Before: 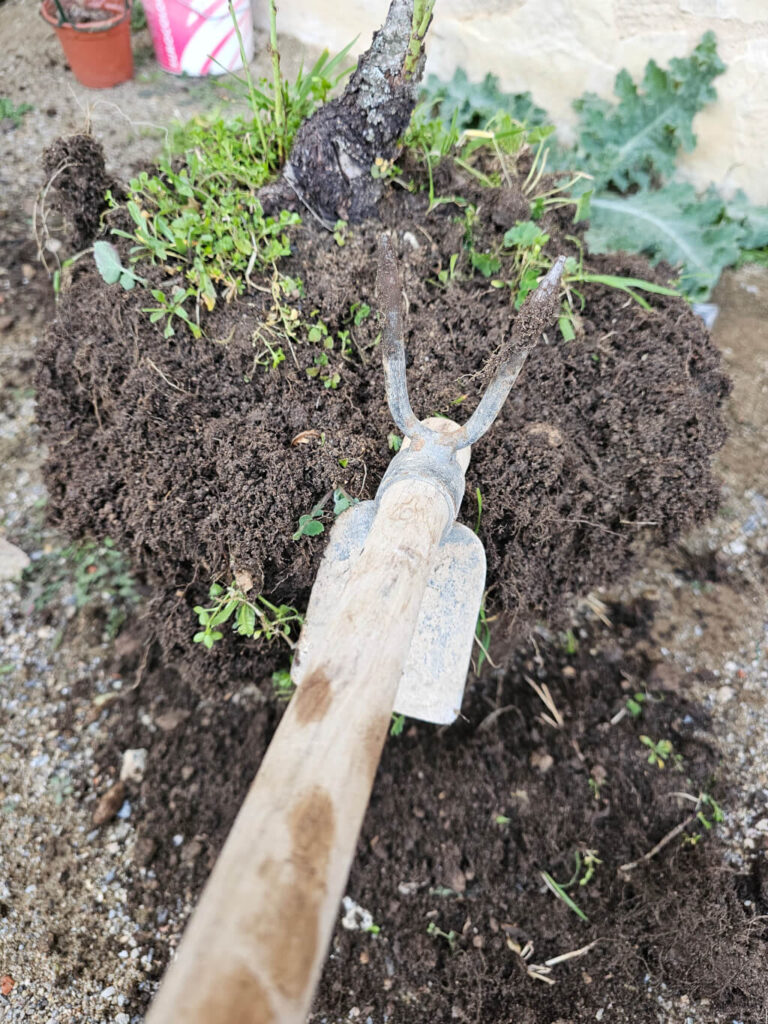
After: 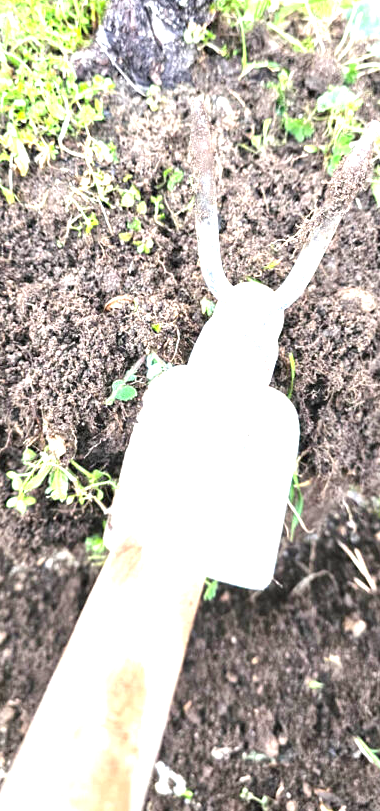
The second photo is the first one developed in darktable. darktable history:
exposure: black level correction 0, exposure 1.742 EV, compensate exposure bias true, compensate highlight preservation false
crop and rotate: angle 0.01°, left 24.358%, top 13.245%, right 26.043%, bottom 7.445%
